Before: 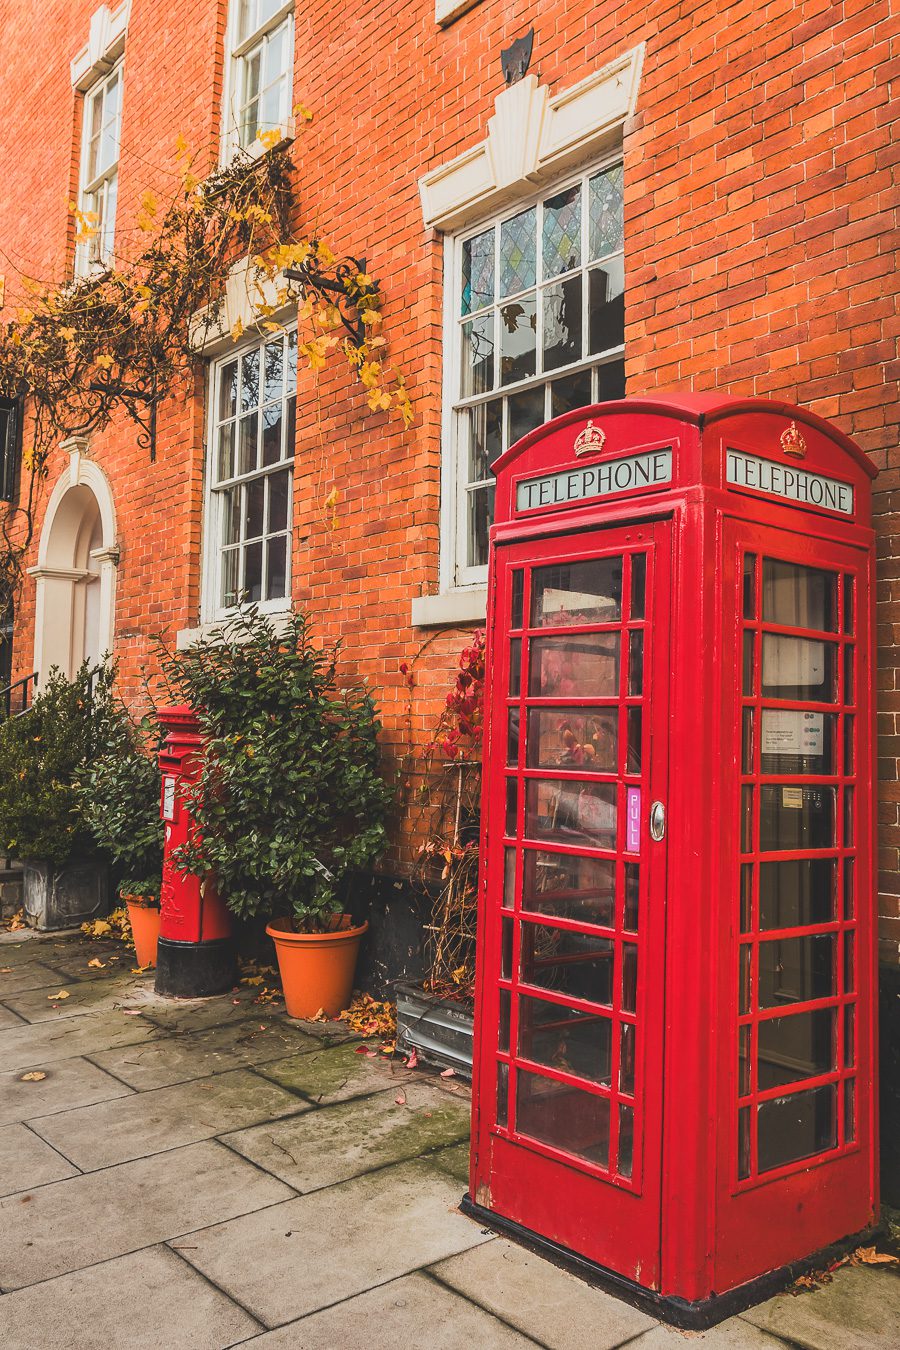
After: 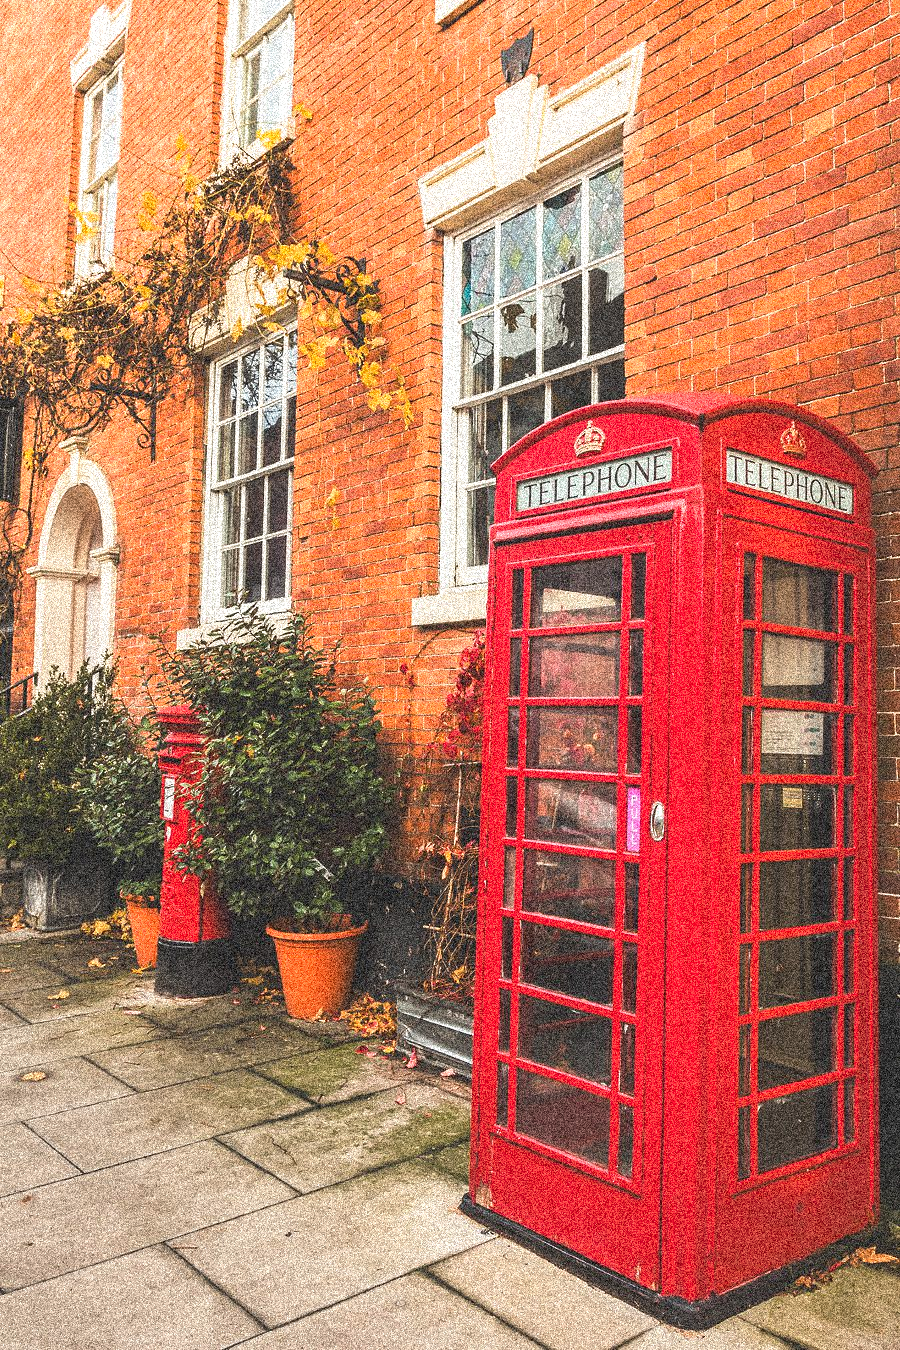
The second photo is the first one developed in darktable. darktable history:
exposure: black level correction -0.002, exposure 0.54 EV, compensate highlight preservation false
grain: coarseness 3.75 ISO, strength 100%, mid-tones bias 0%
